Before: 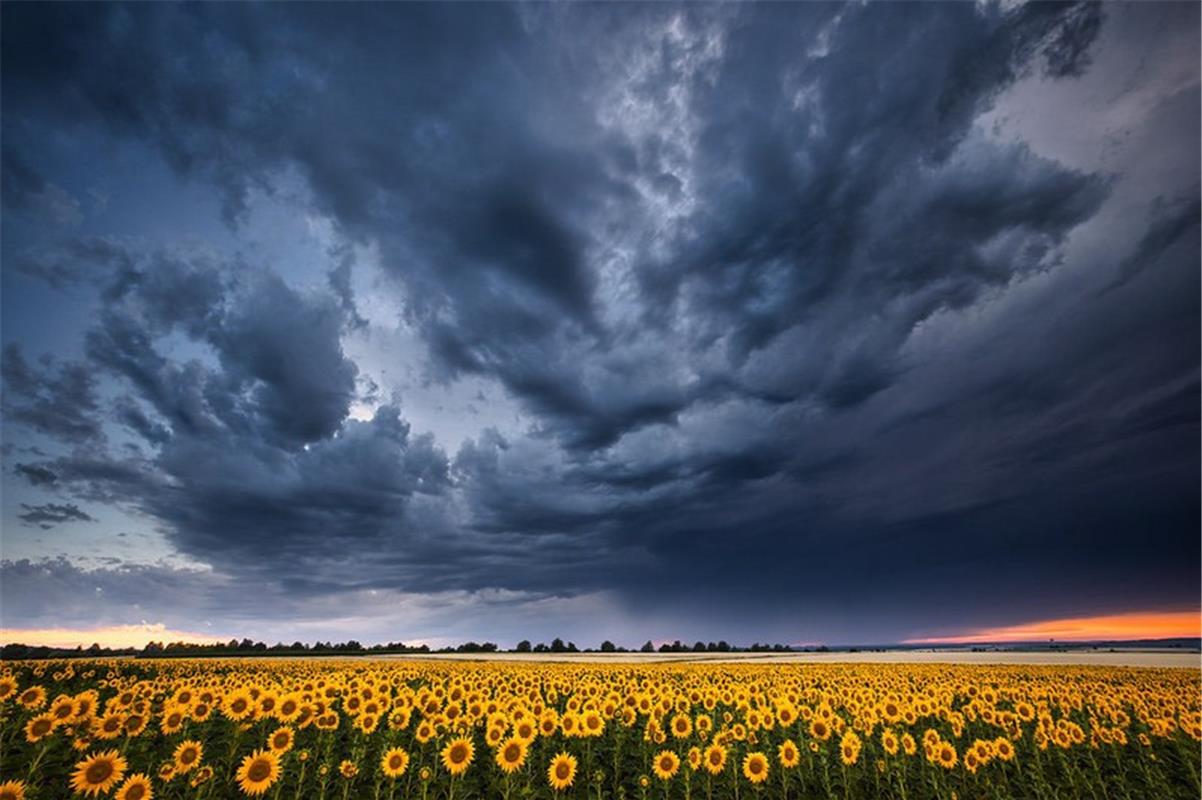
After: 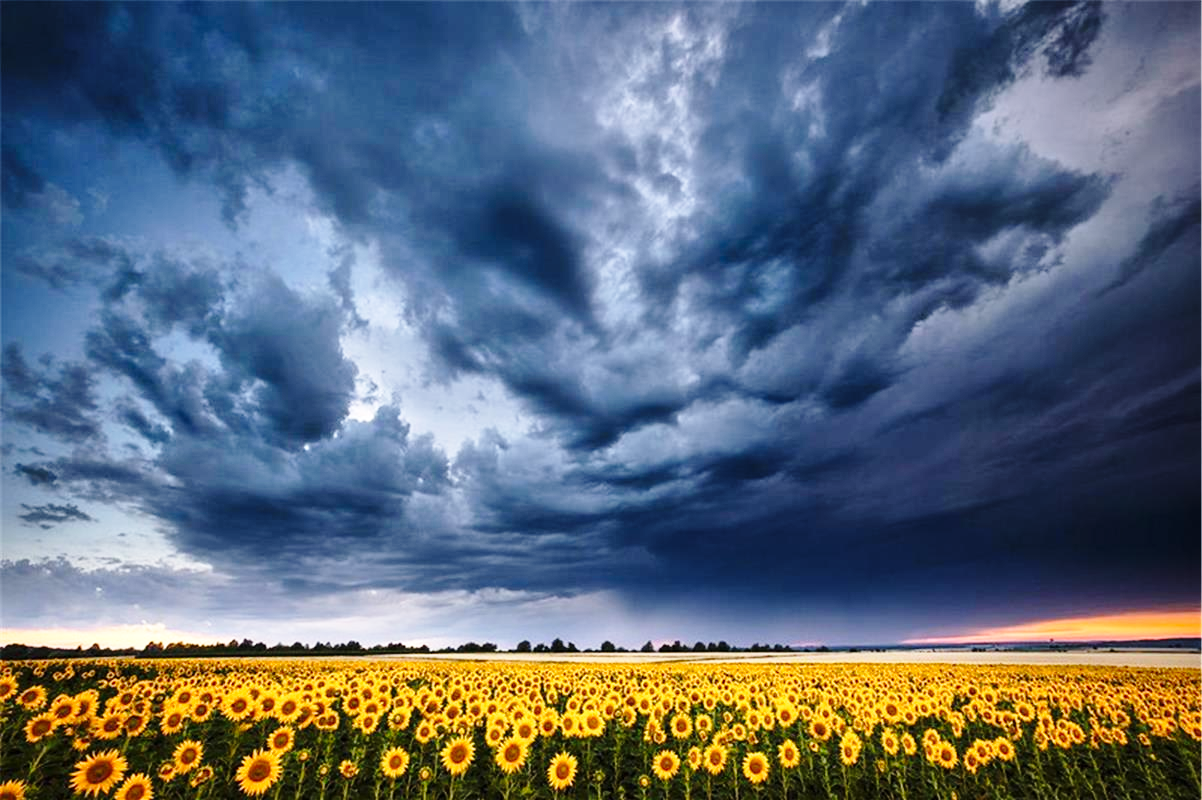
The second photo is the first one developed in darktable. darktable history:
base curve: curves: ch0 [(0, 0) (0.028, 0.03) (0.121, 0.232) (0.46, 0.748) (0.859, 0.968) (1, 1)], preserve colors none
local contrast: mode bilateral grid, contrast 19, coarseness 49, detail 120%, midtone range 0.2
